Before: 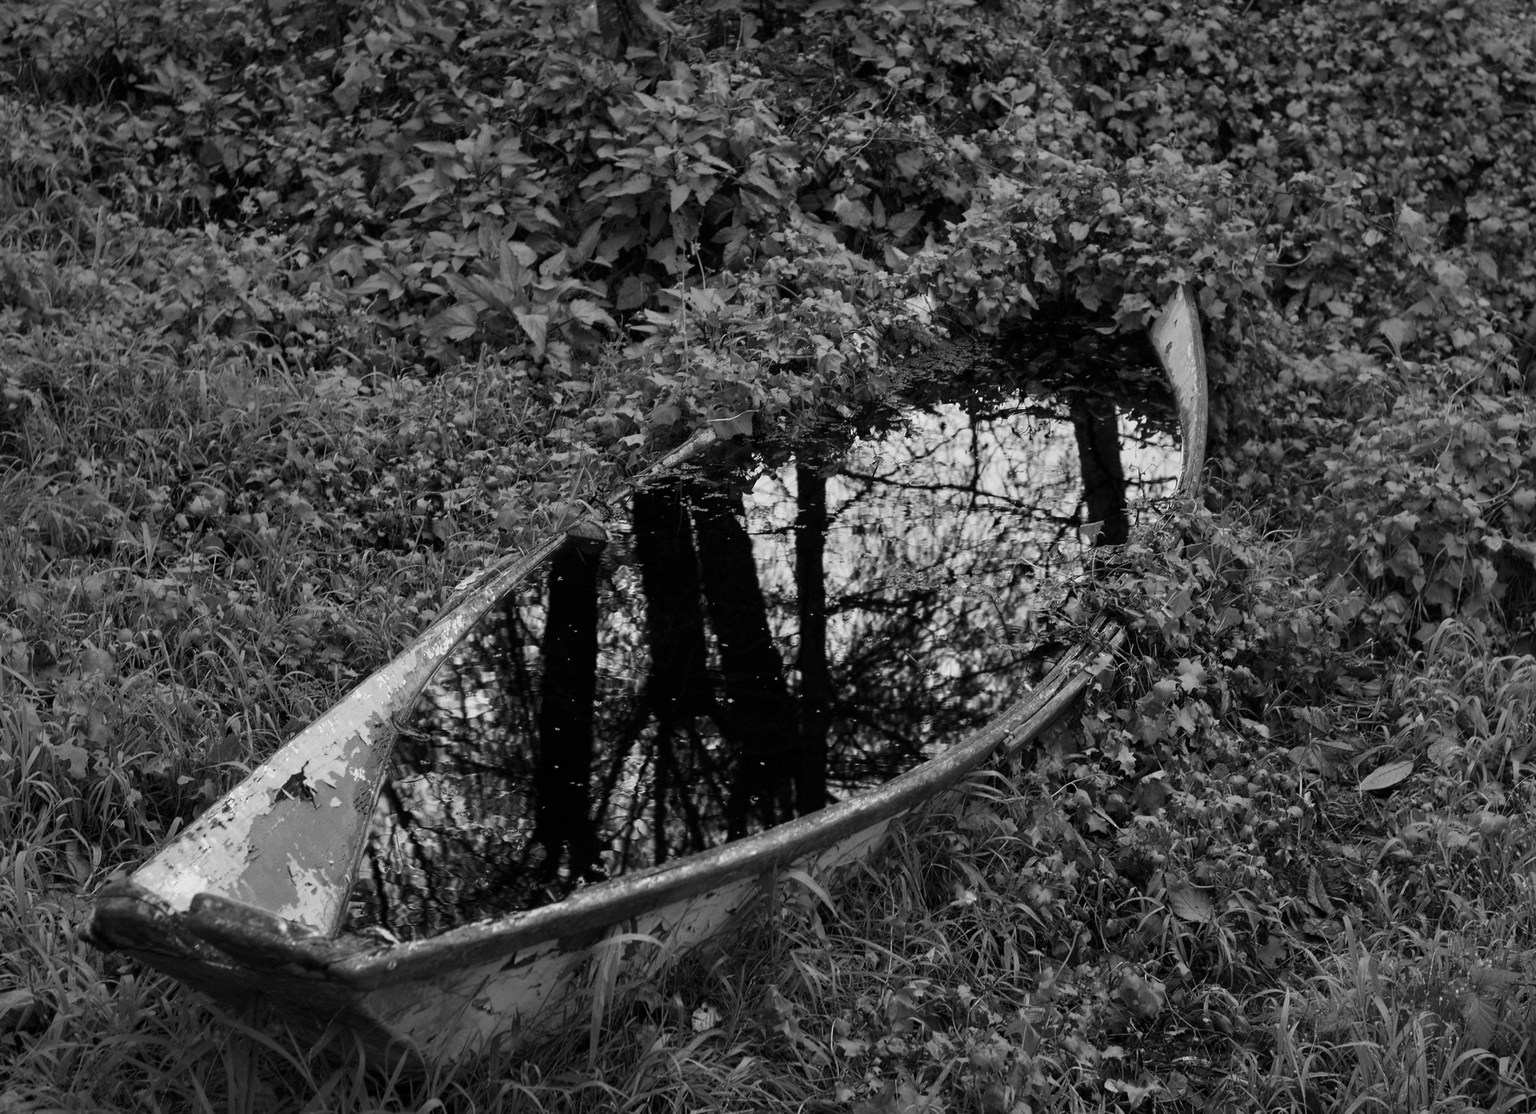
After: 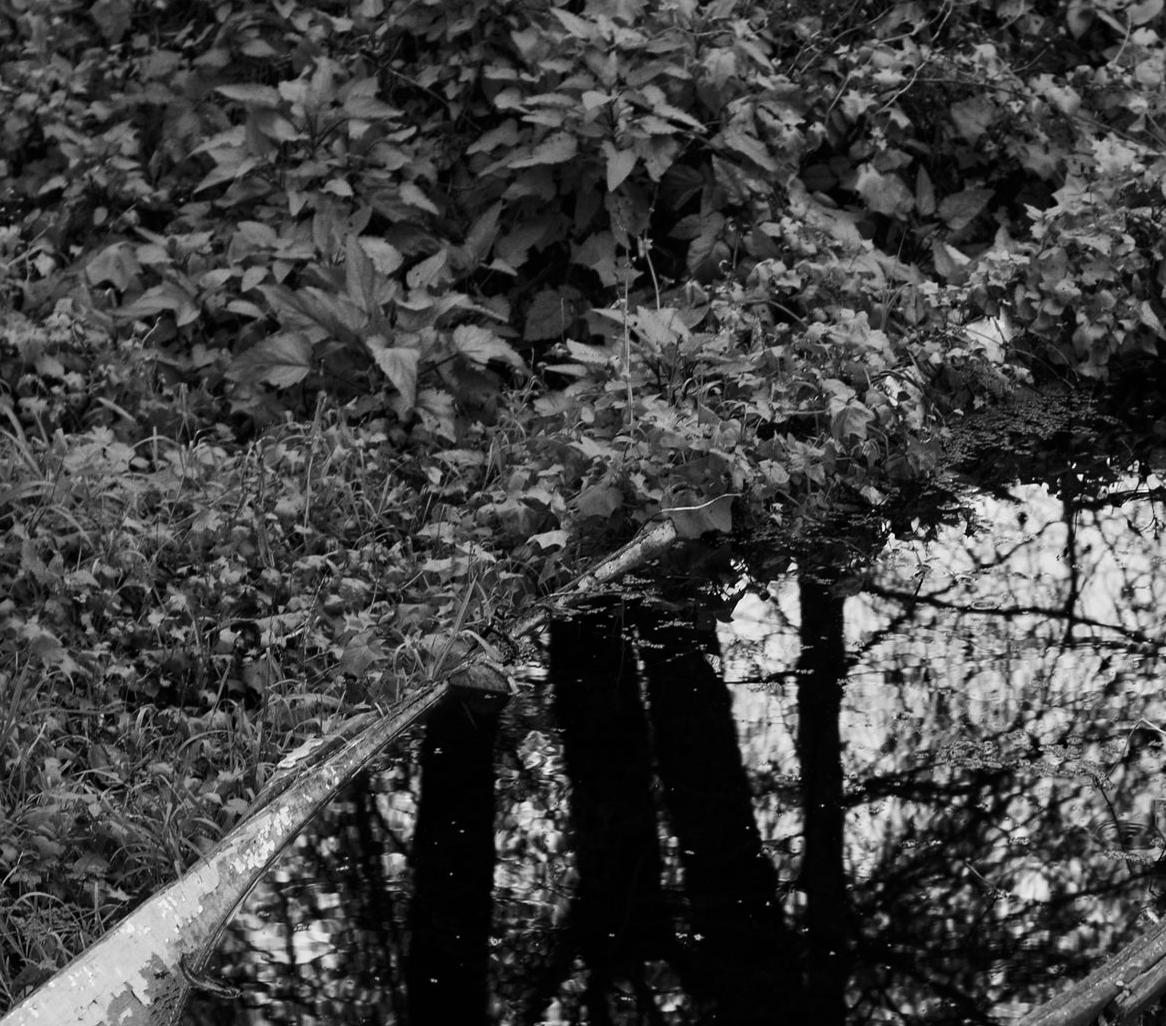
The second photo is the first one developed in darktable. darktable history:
crop: left 17.802%, top 7.803%, right 32.463%, bottom 31.82%
contrast brightness saturation: contrast 0.146, brightness -0.011, saturation 0.1
